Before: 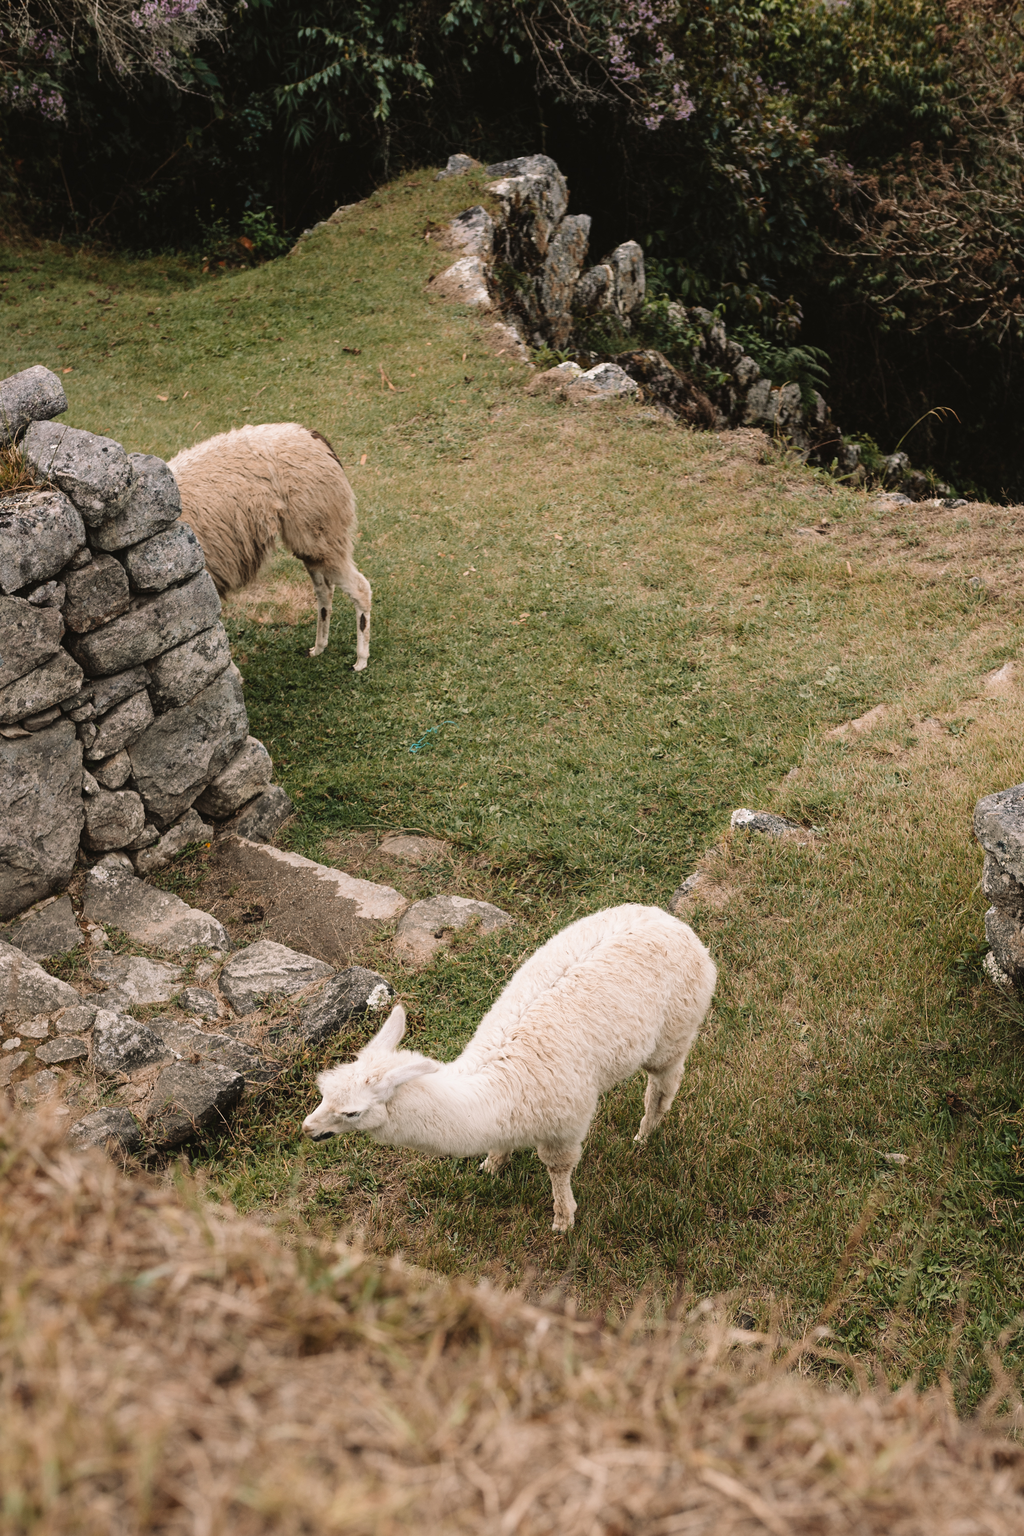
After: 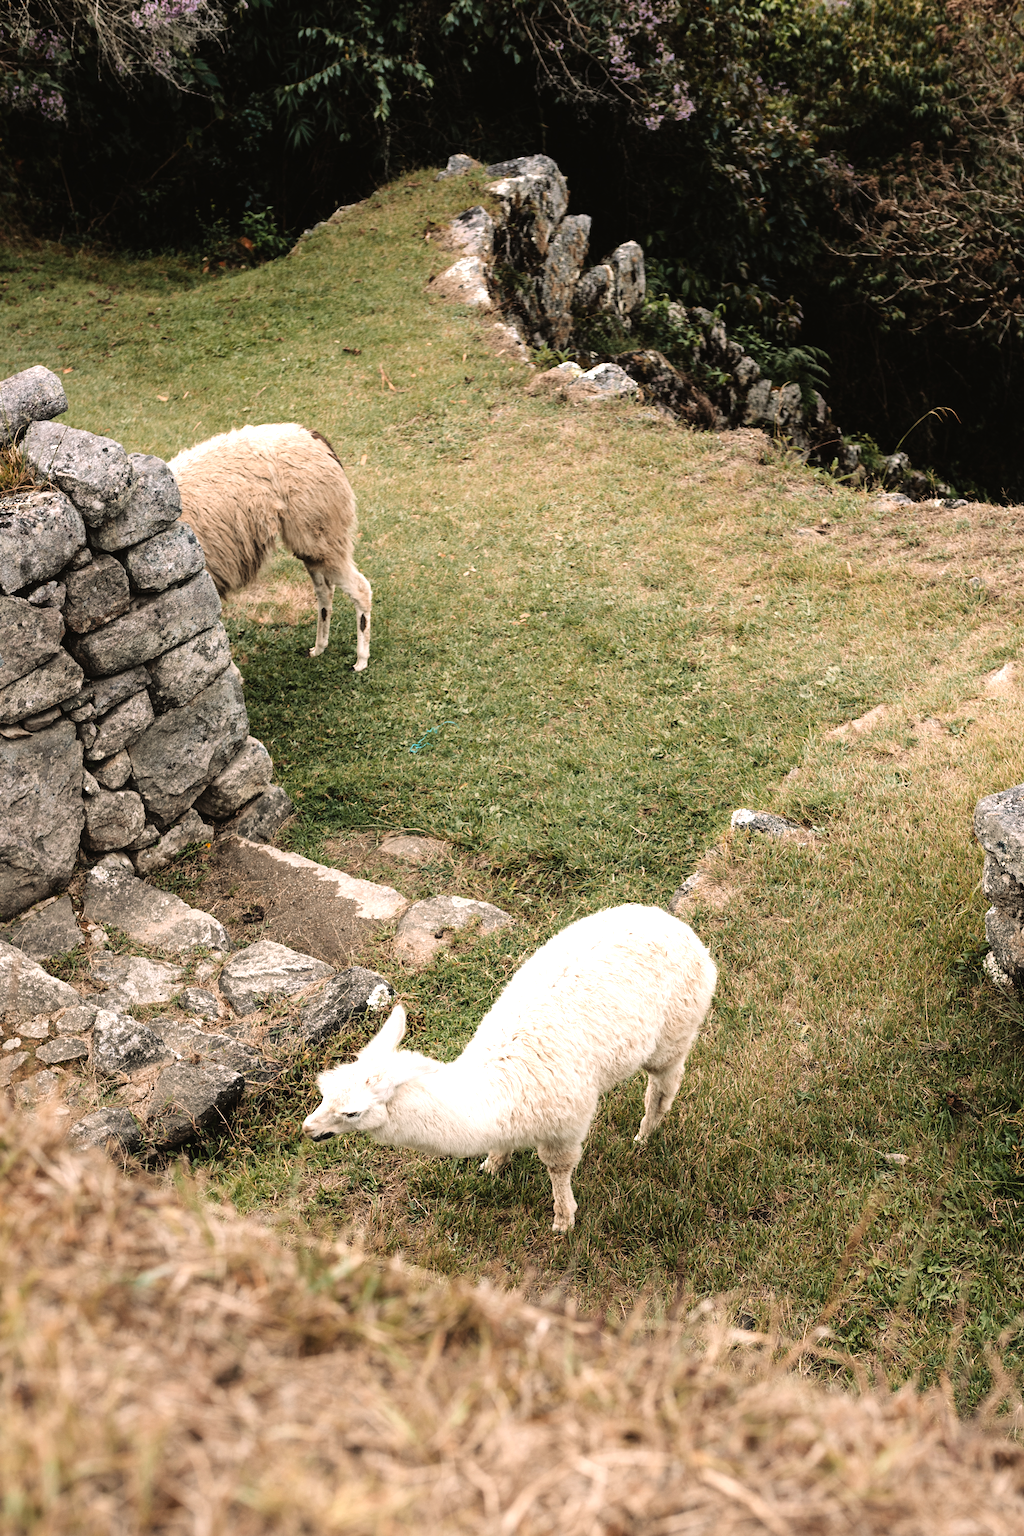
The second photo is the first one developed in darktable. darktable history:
tone equalizer: -8 EV -0.721 EV, -7 EV -0.684 EV, -6 EV -0.632 EV, -5 EV -0.377 EV, -3 EV 0.392 EV, -2 EV 0.6 EV, -1 EV 0.696 EV, +0 EV 0.755 EV
